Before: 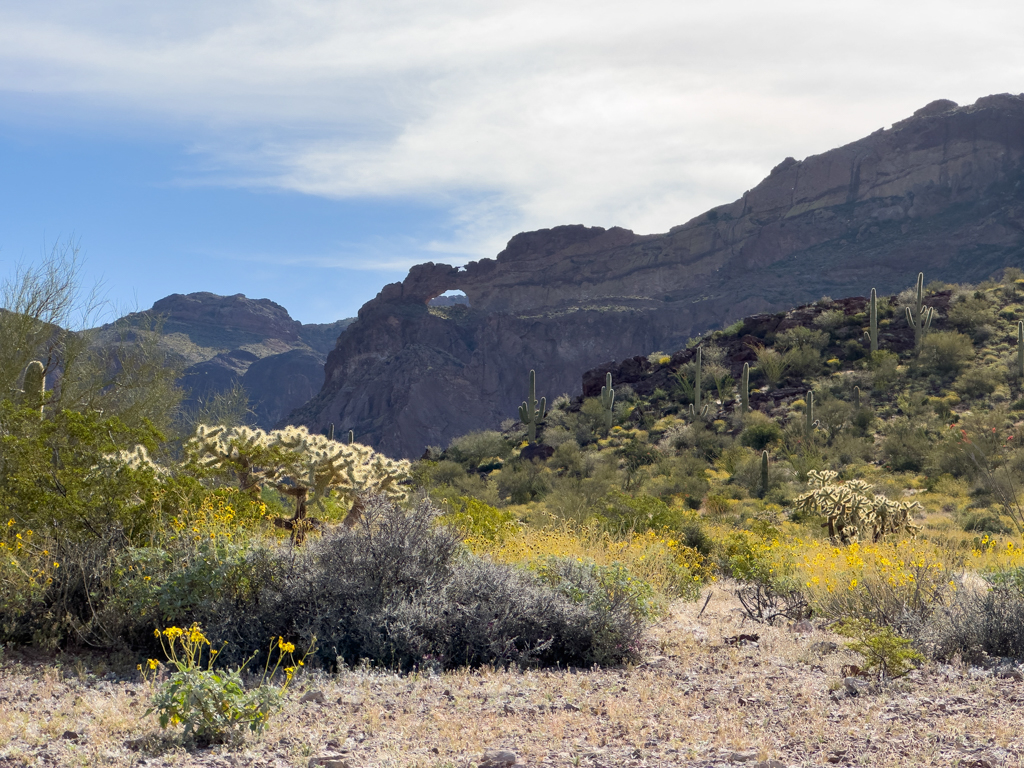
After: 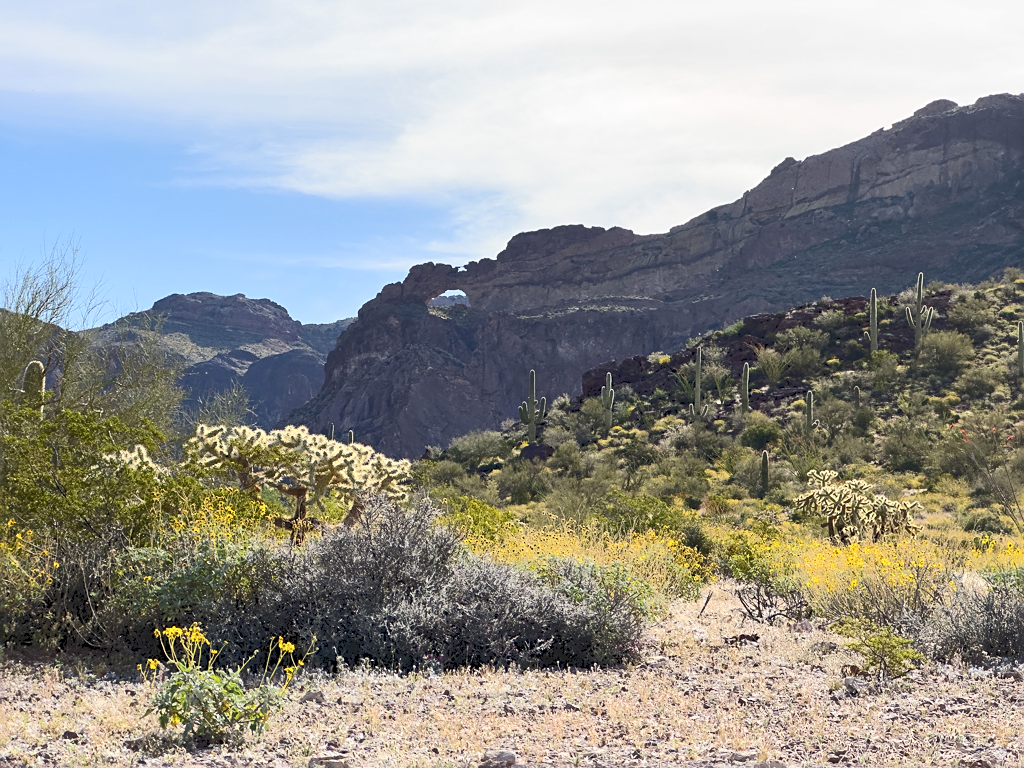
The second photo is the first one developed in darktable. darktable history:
tone curve: curves: ch0 [(0, 0) (0.003, 0.117) (0.011, 0.125) (0.025, 0.133) (0.044, 0.144) (0.069, 0.152) (0.1, 0.167) (0.136, 0.186) (0.177, 0.21) (0.224, 0.244) (0.277, 0.295) (0.335, 0.357) (0.399, 0.445) (0.468, 0.531) (0.543, 0.629) (0.623, 0.716) (0.709, 0.803) (0.801, 0.876) (0.898, 0.939) (1, 1)], color space Lab, independent channels, preserve colors none
sharpen: on, module defaults
